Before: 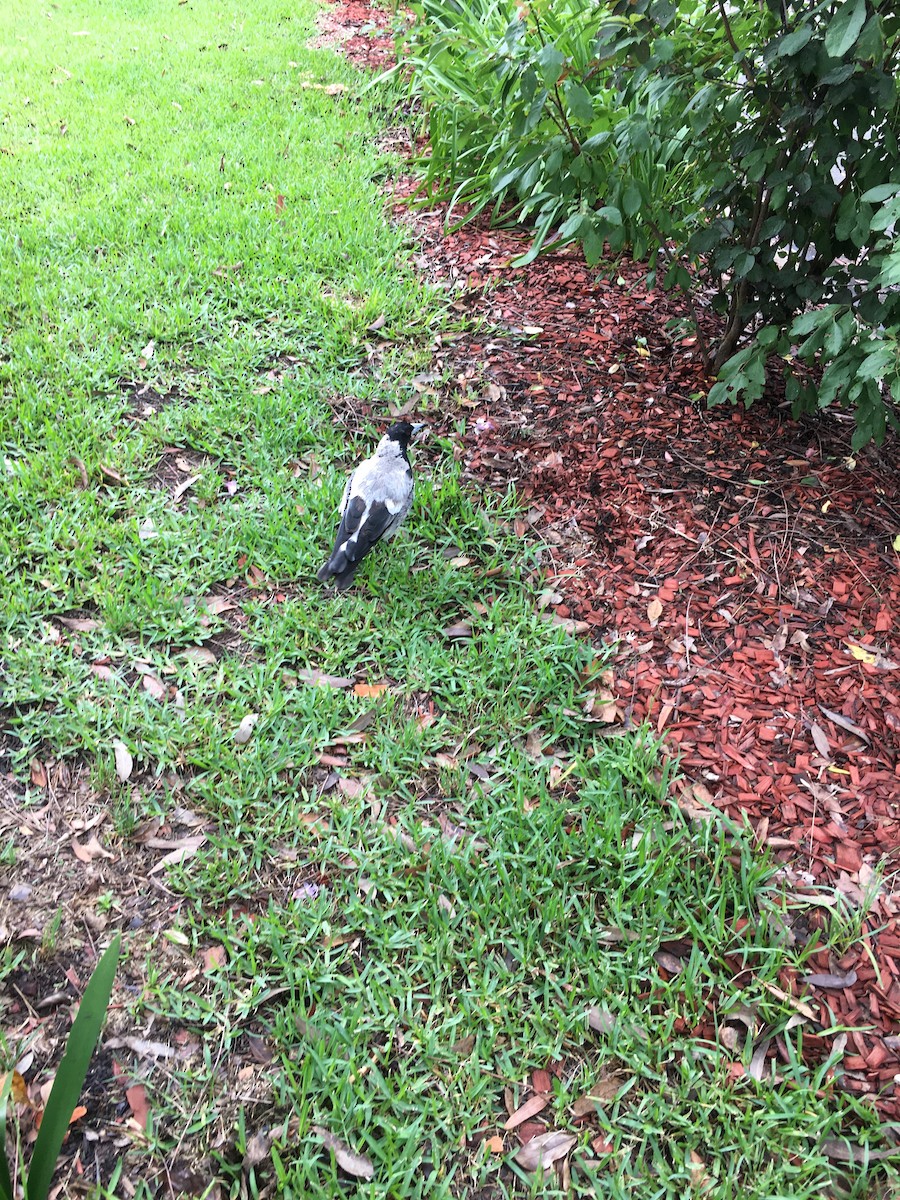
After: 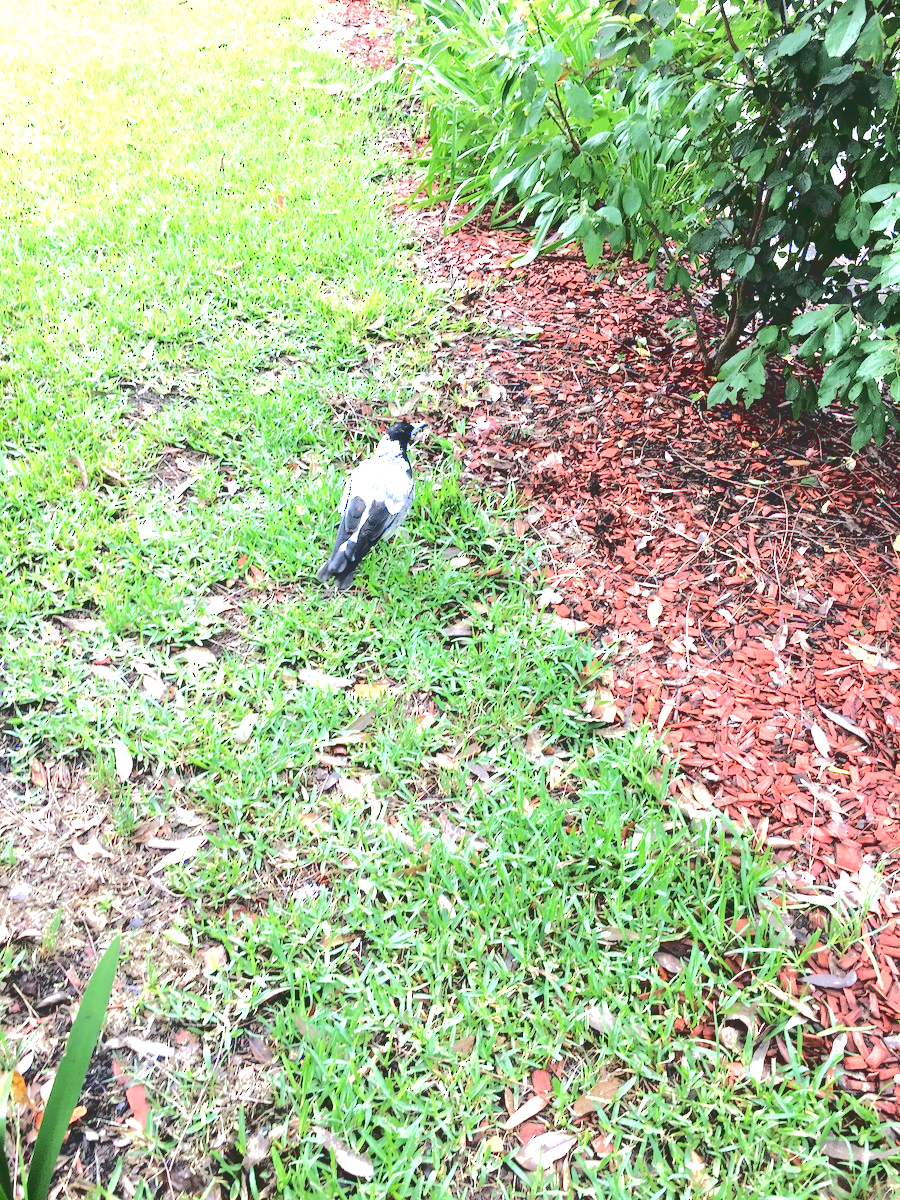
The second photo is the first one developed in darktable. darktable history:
exposure: black level correction 0, exposure 1.099 EV, compensate exposure bias true, compensate highlight preservation false
color correction: highlights a* -2.6, highlights b* 2.47
tone curve: curves: ch0 [(0, 0) (0.003, 0.185) (0.011, 0.185) (0.025, 0.187) (0.044, 0.185) (0.069, 0.185) (0.1, 0.18) (0.136, 0.18) (0.177, 0.179) (0.224, 0.202) (0.277, 0.252) (0.335, 0.343) (0.399, 0.452) (0.468, 0.553) (0.543, 0.643) (0.623, 0.717) (0.709, 0.778) (0.801, 0.82) (0.898, 0.856) (1, 1)], color space Lab, linked channels, preserve colors none
